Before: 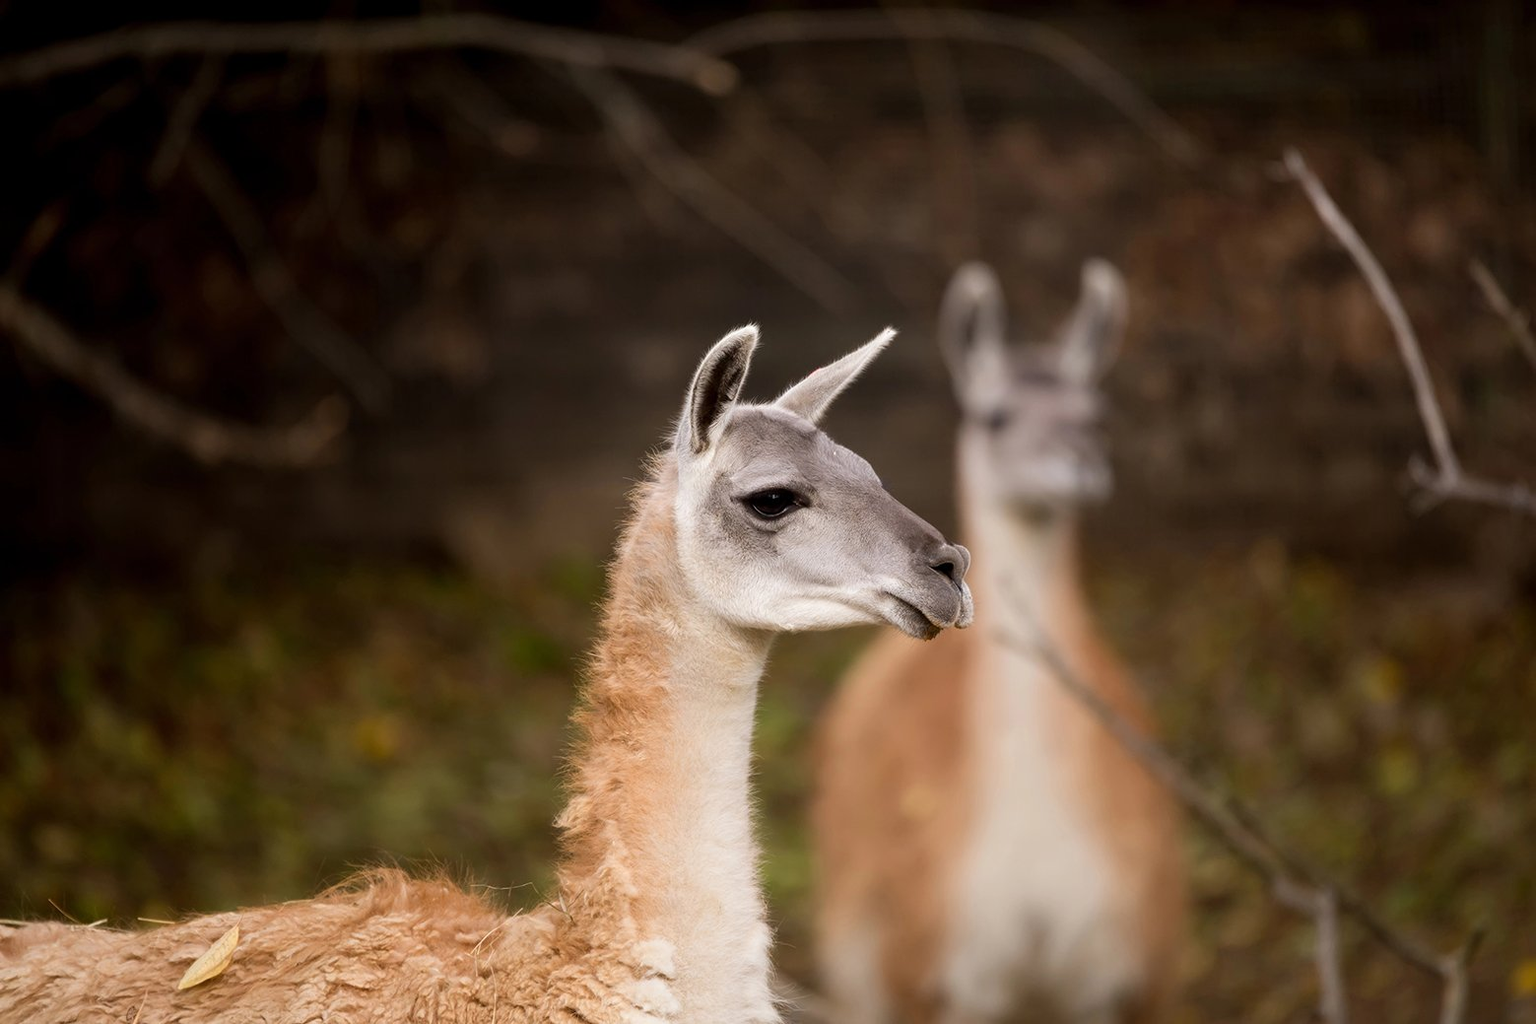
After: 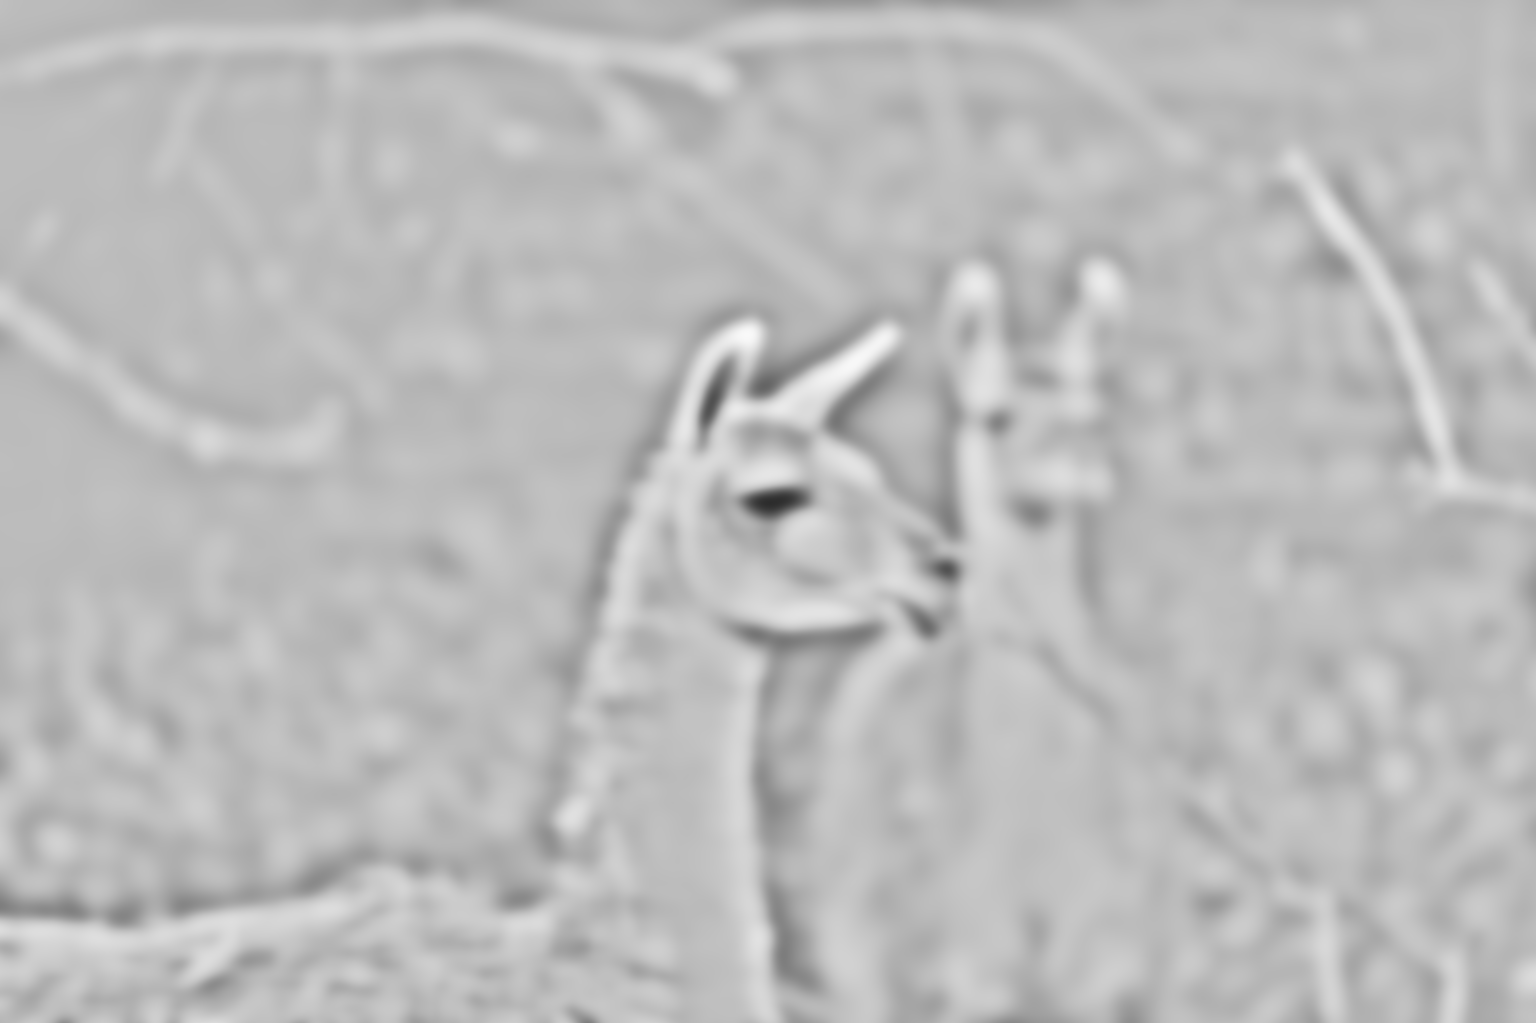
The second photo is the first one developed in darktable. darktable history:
base curve: curves: ch0 [(0, 0) (0.007, 0.004) (0.027, 0.03) (0.046, 0.07) (0.207, 0.54) (0.442, 0.872) (0.673, 0.972) (1, 1)], preserve colors none
highpass: sharpness 49.79%, contrast boost 49.79% | blend: blend mode softlight, opacity 32%; mask: uniform (no mask)
lowpass: on, module defaults | blend: blend mode softlight, opacity 33%; mask: uniform (no mask)
velvia: on, module defaults
tone curve: curves: ch0 [(0, 0) (0.266, 0.247) (0.741, 0.751) (1, 1)], color space Lab, linked channels, preserve colors none
